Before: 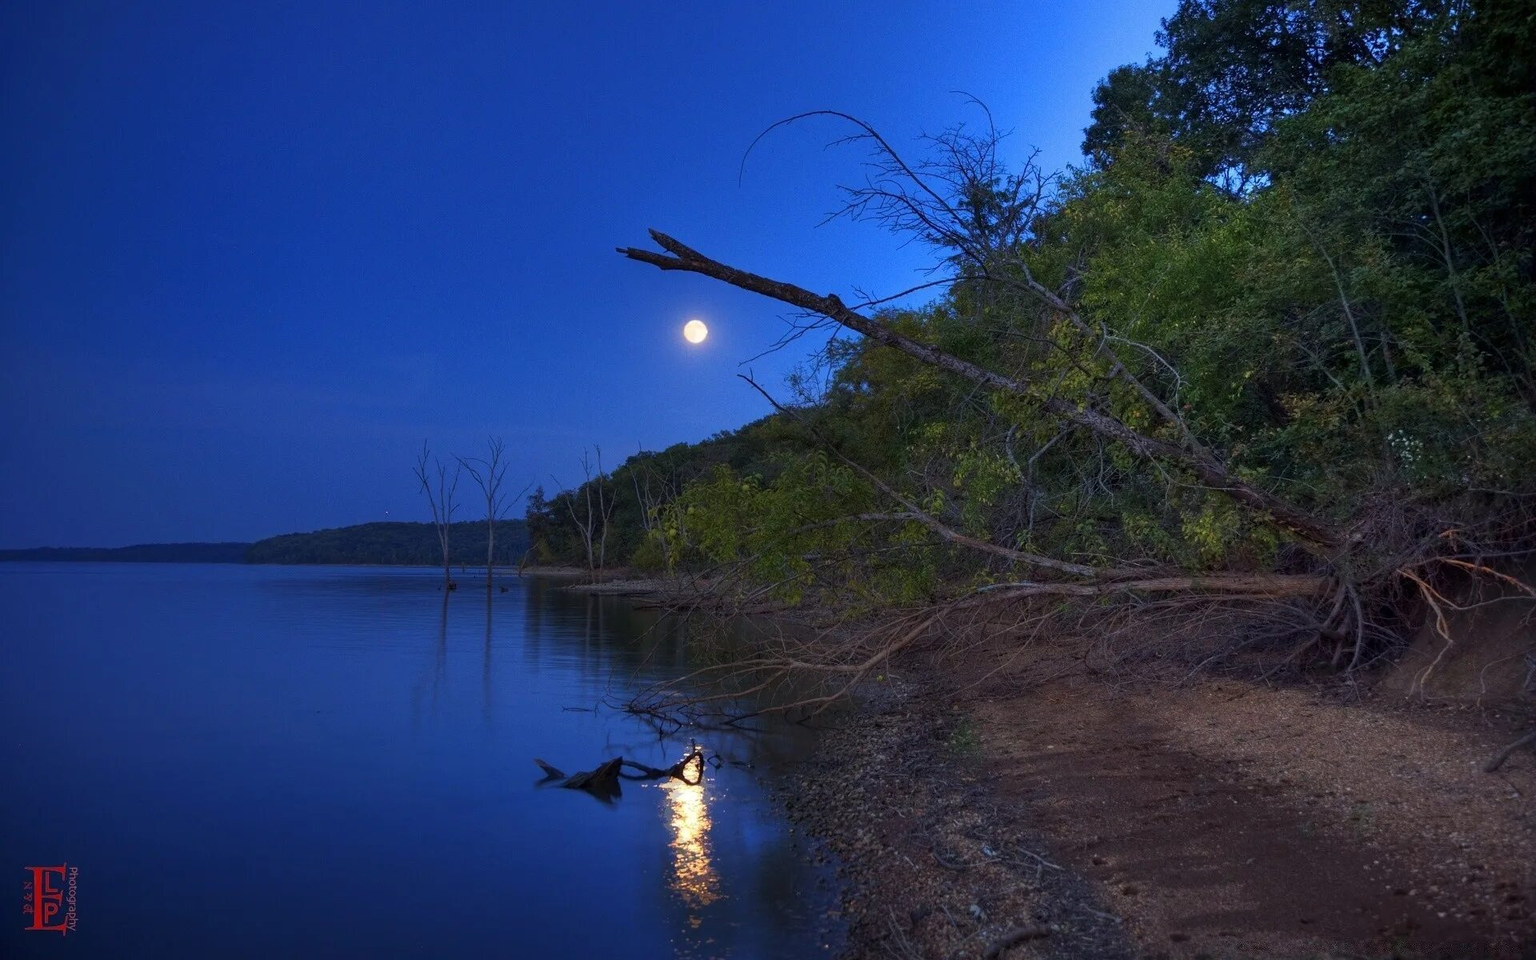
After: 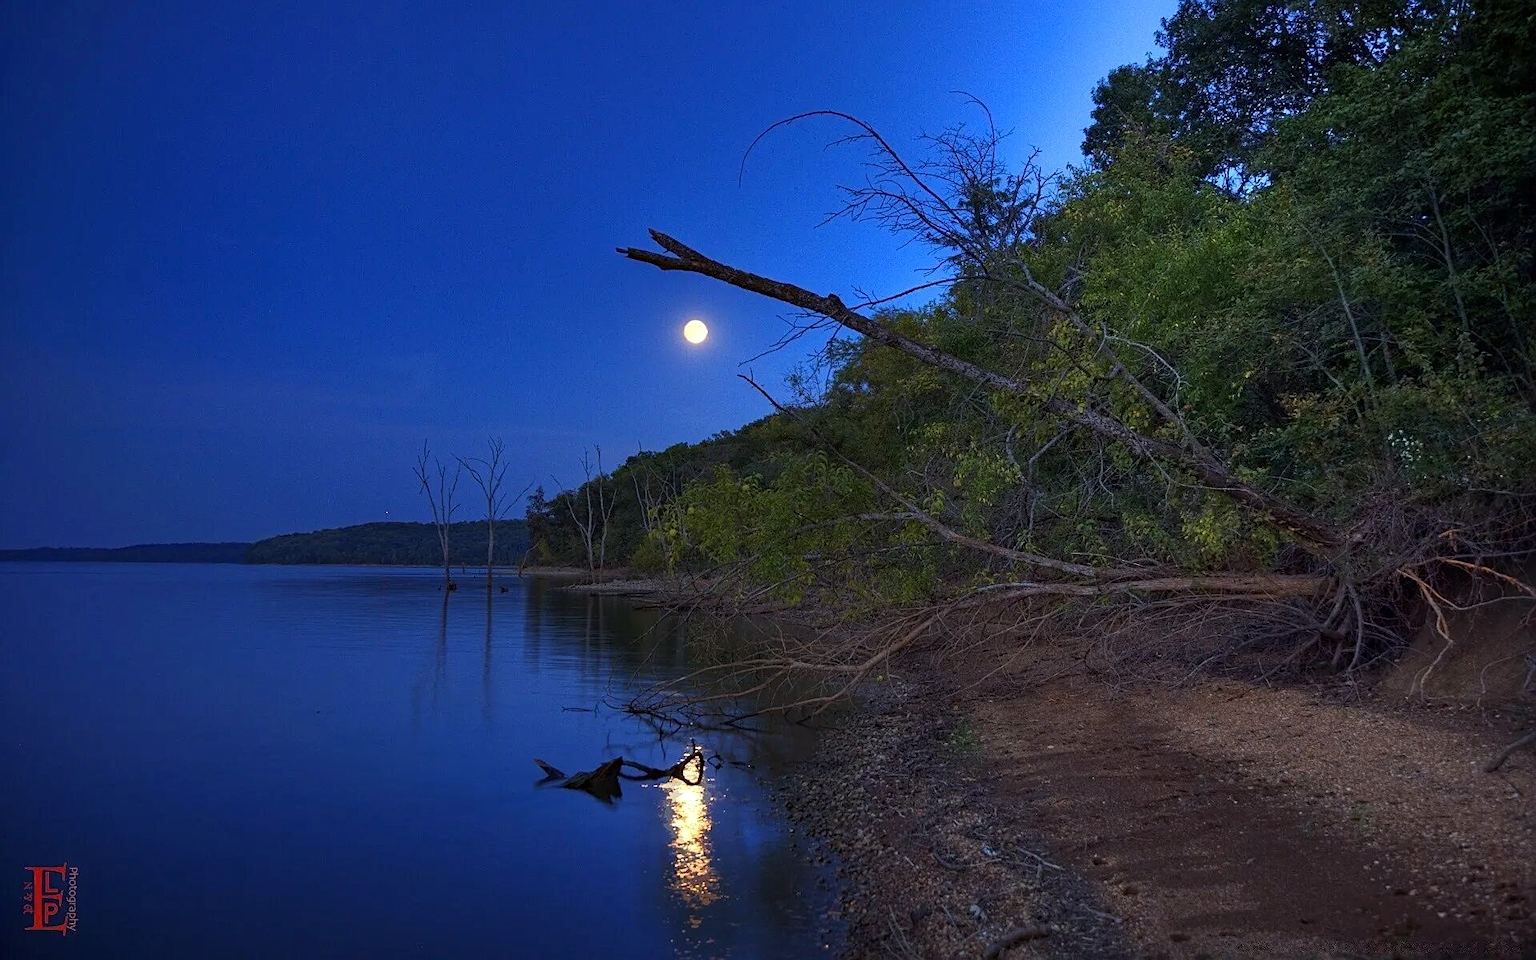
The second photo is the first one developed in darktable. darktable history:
sharpen: amount 0.46
haze removal: compatibility mode true, adaptive false
